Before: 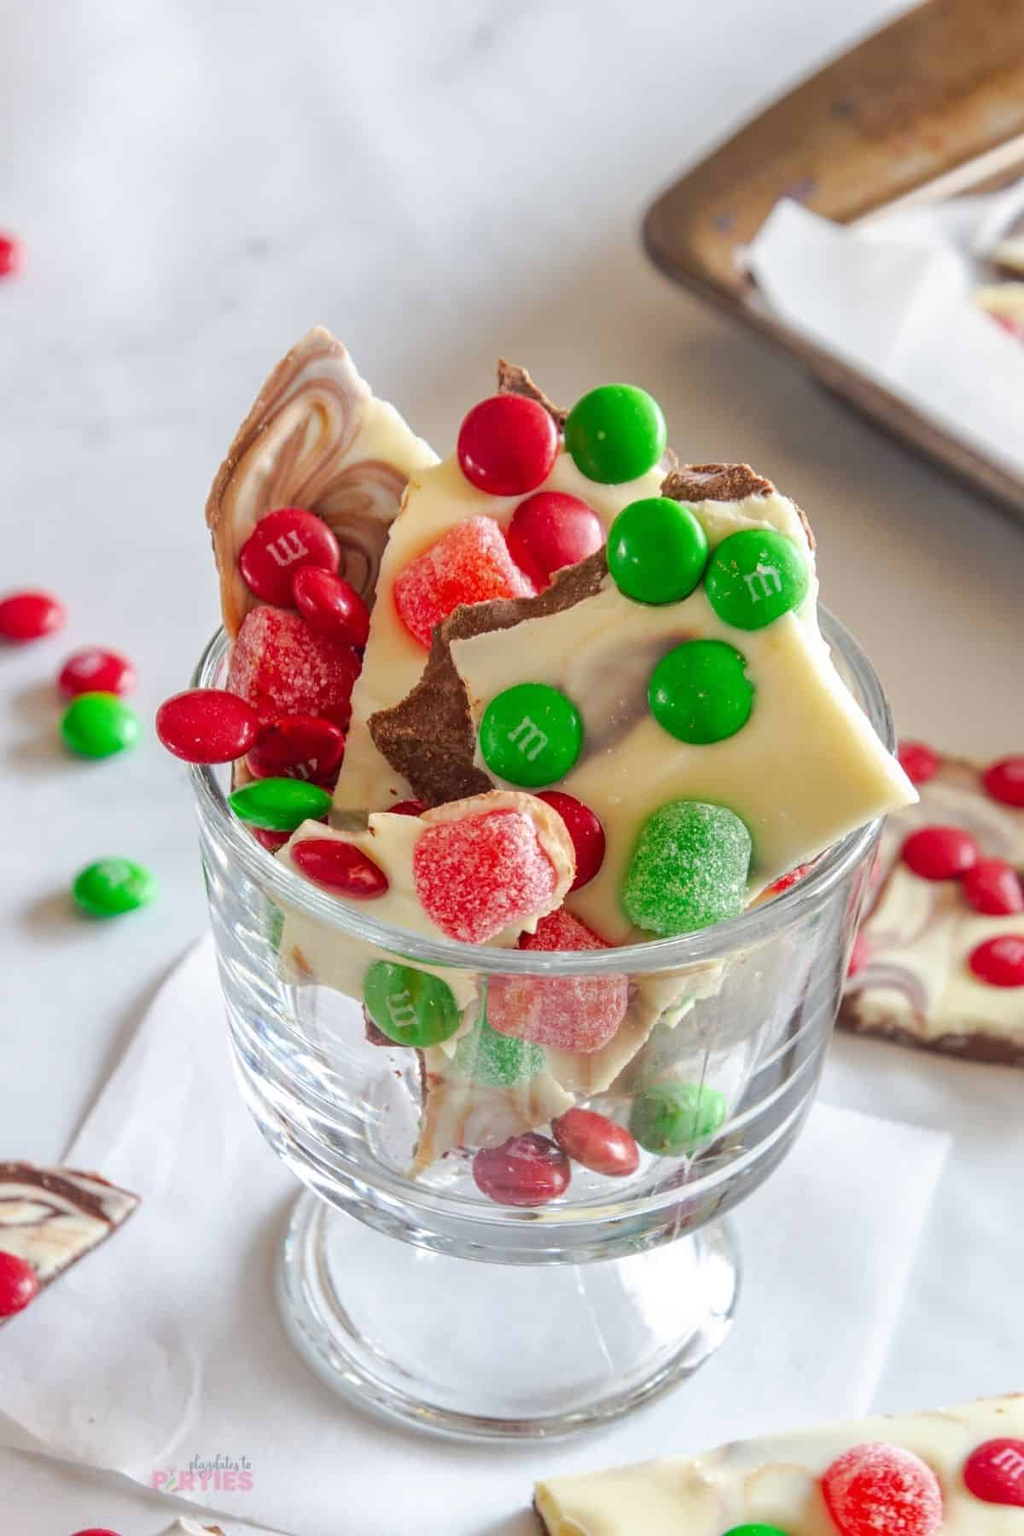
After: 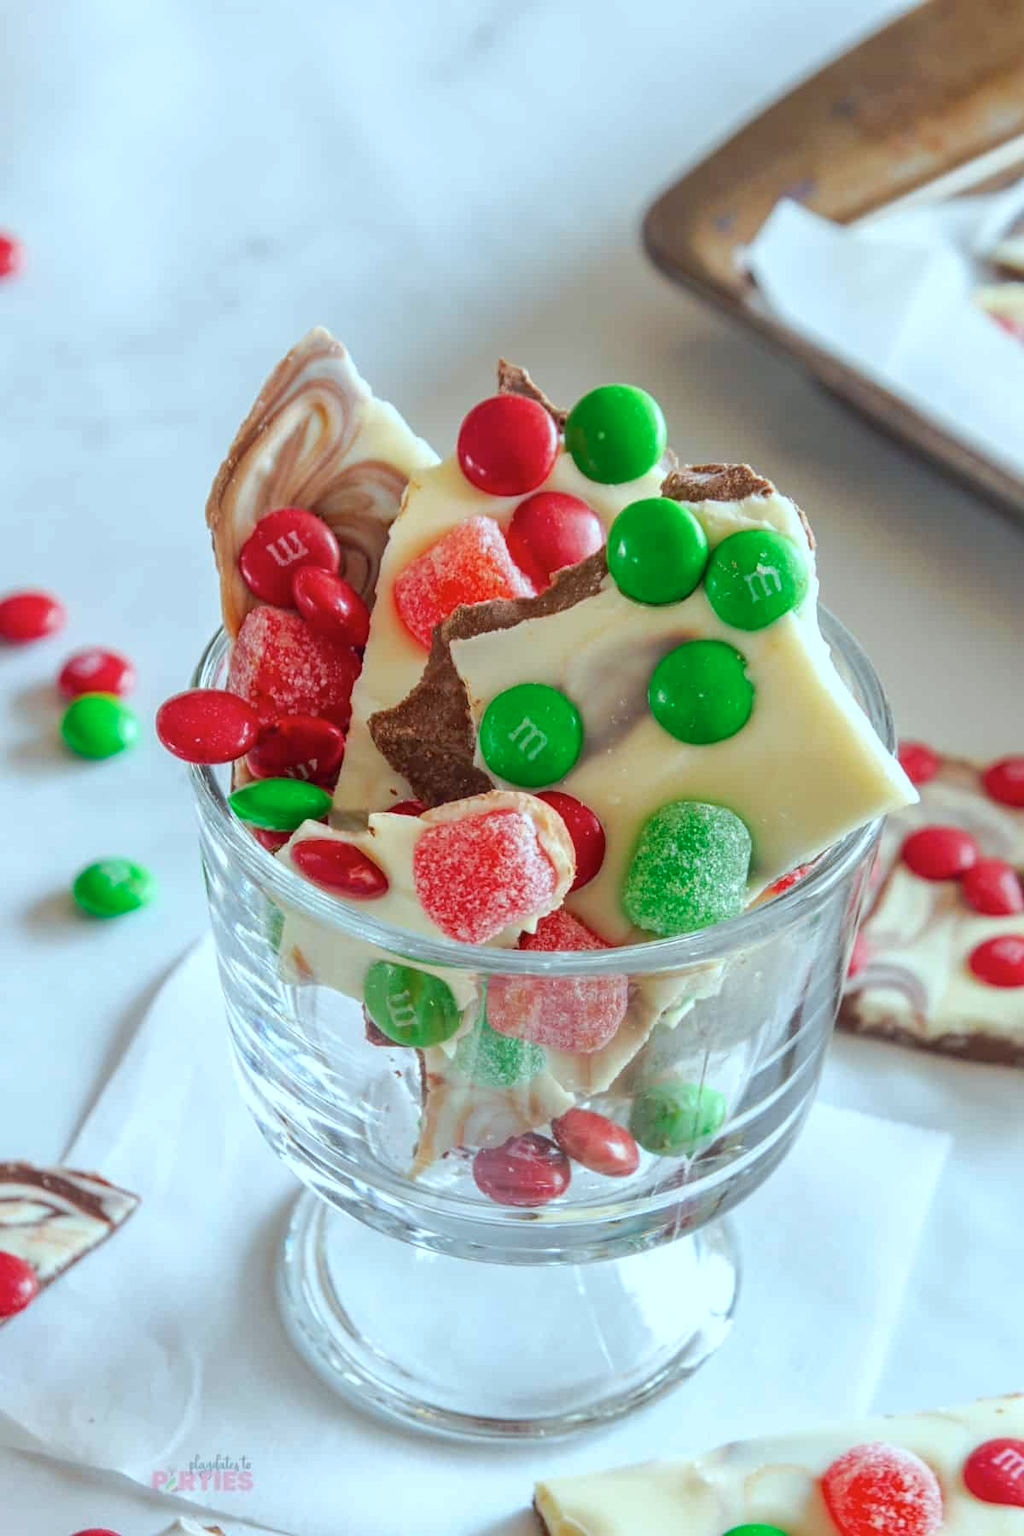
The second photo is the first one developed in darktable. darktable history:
color correction: highlights a* -9.9, highlights b* -10.35
